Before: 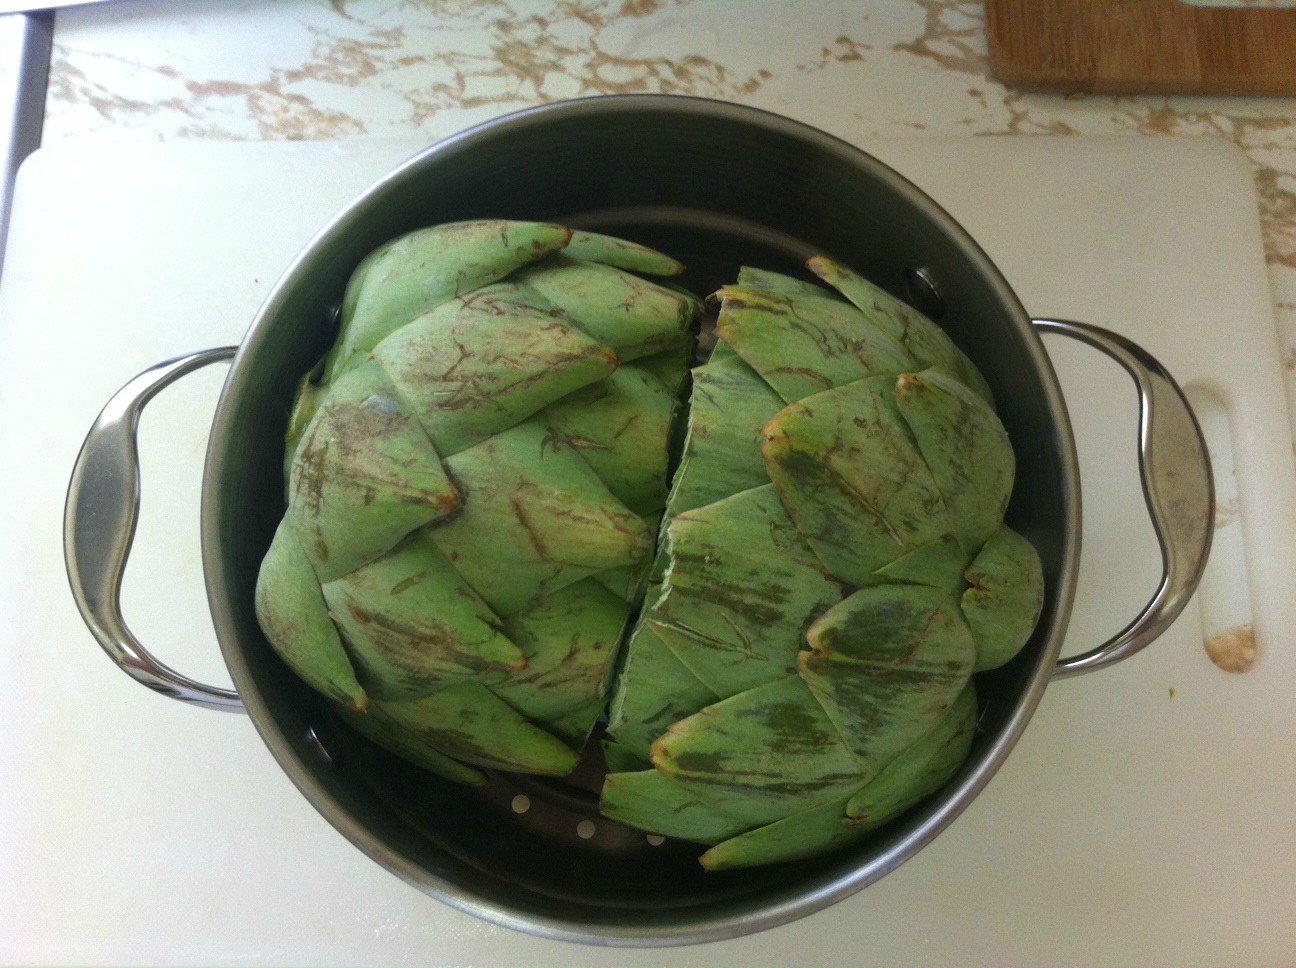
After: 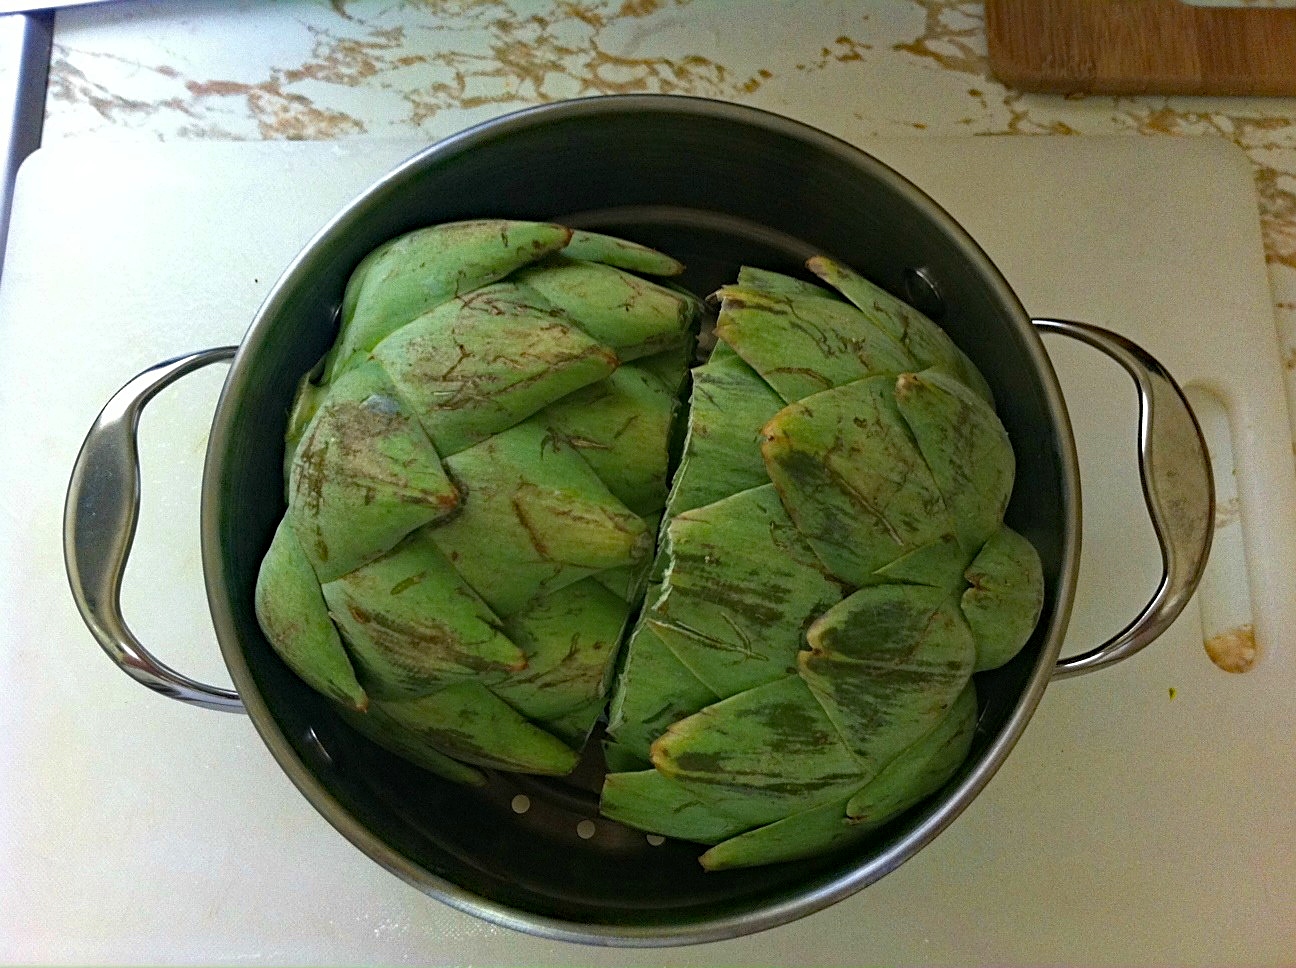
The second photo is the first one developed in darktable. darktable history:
haze removal: strength 0.53, distance 0.925, compatibility mode true, adaptive false
sharpen: on, module defaults
